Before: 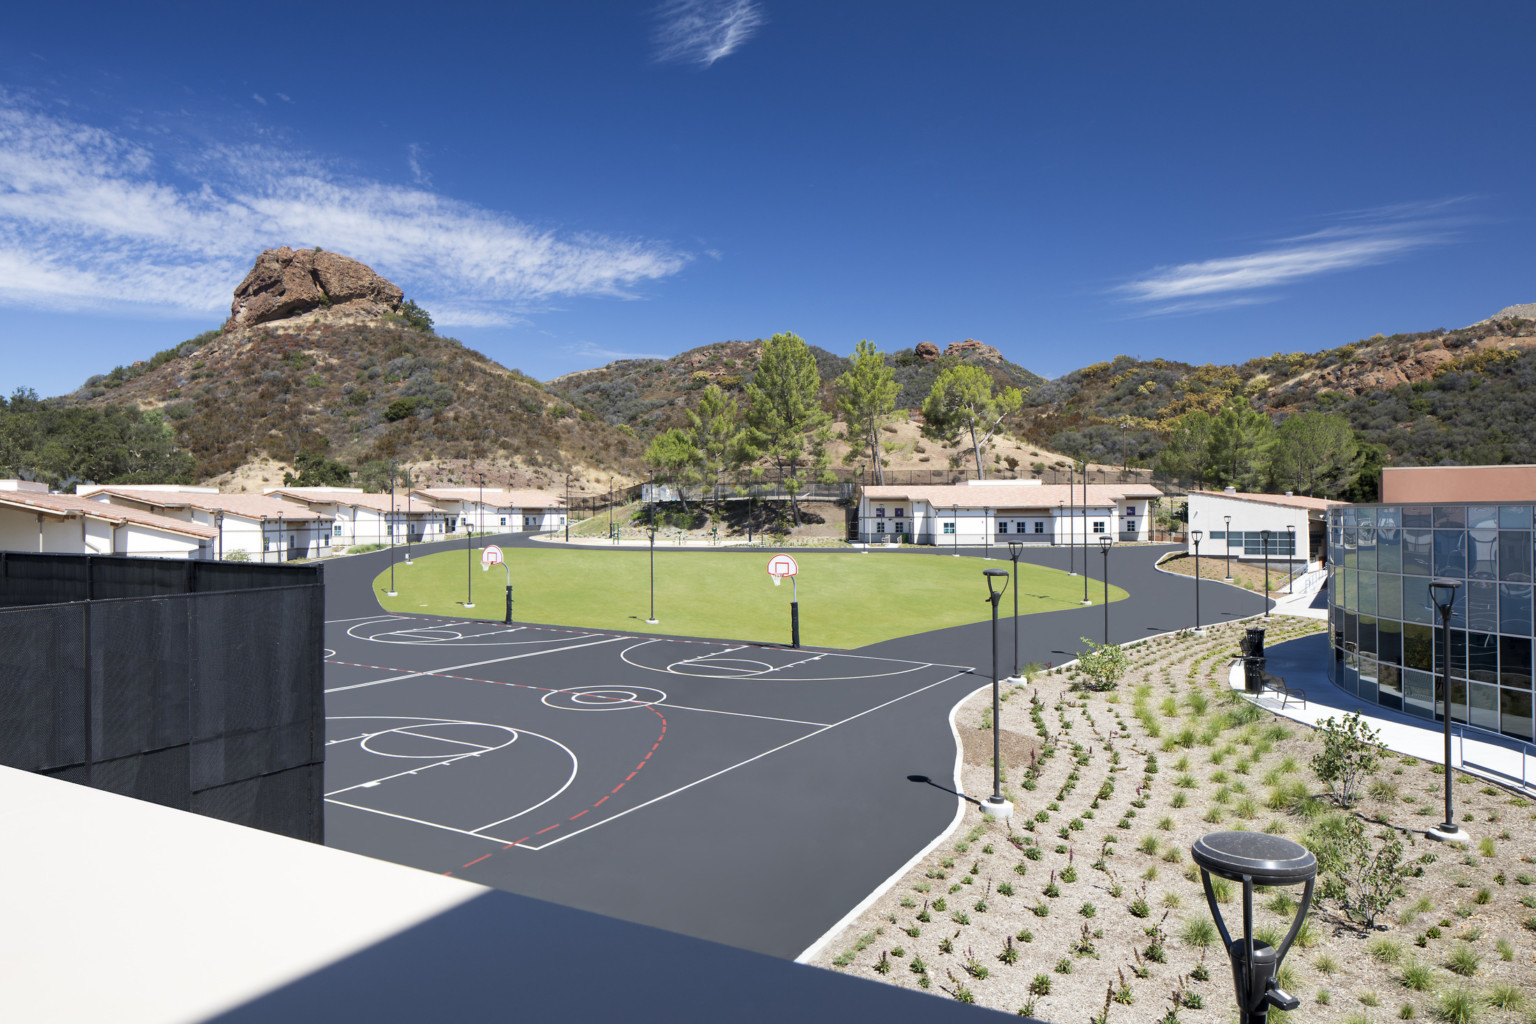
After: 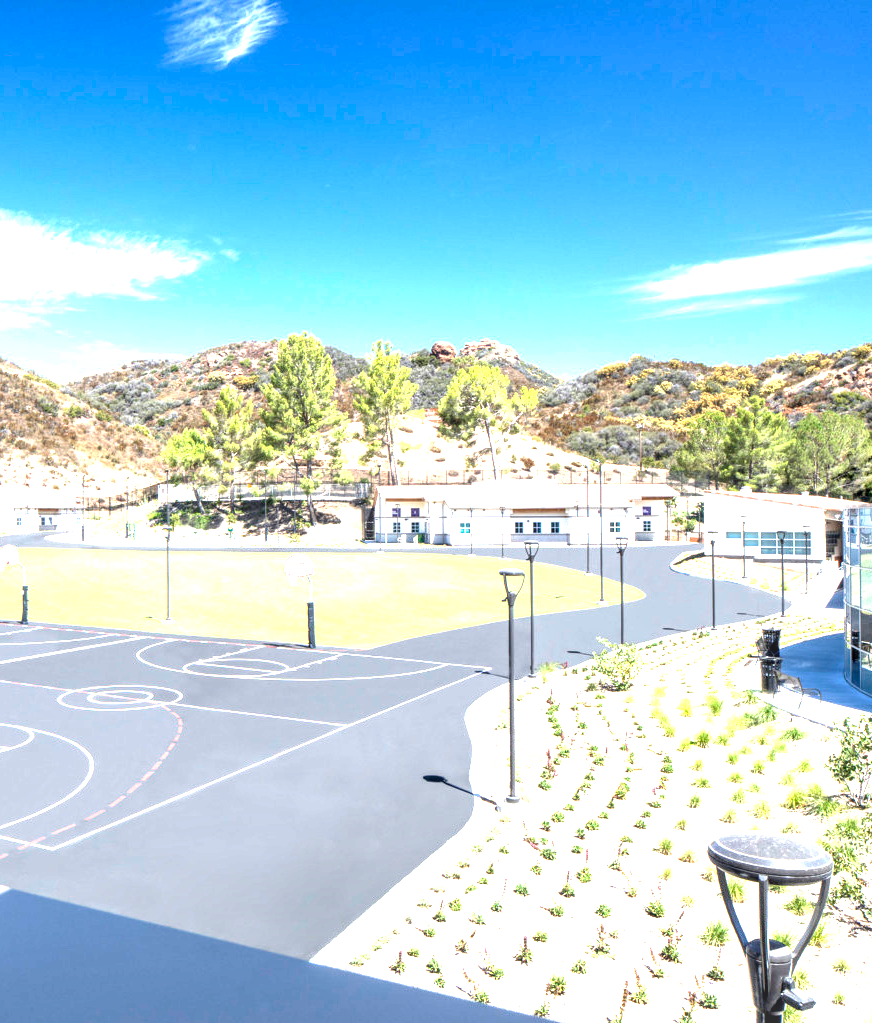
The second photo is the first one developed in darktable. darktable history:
crop: left 31.558%, top 0.014%, right 11.619%
exposure: exposure 2.001 EV, compensate exposure bias true, compensate highlight preservation false
local contrast: highlights 62%, detail 143%, midtone range 0.433
